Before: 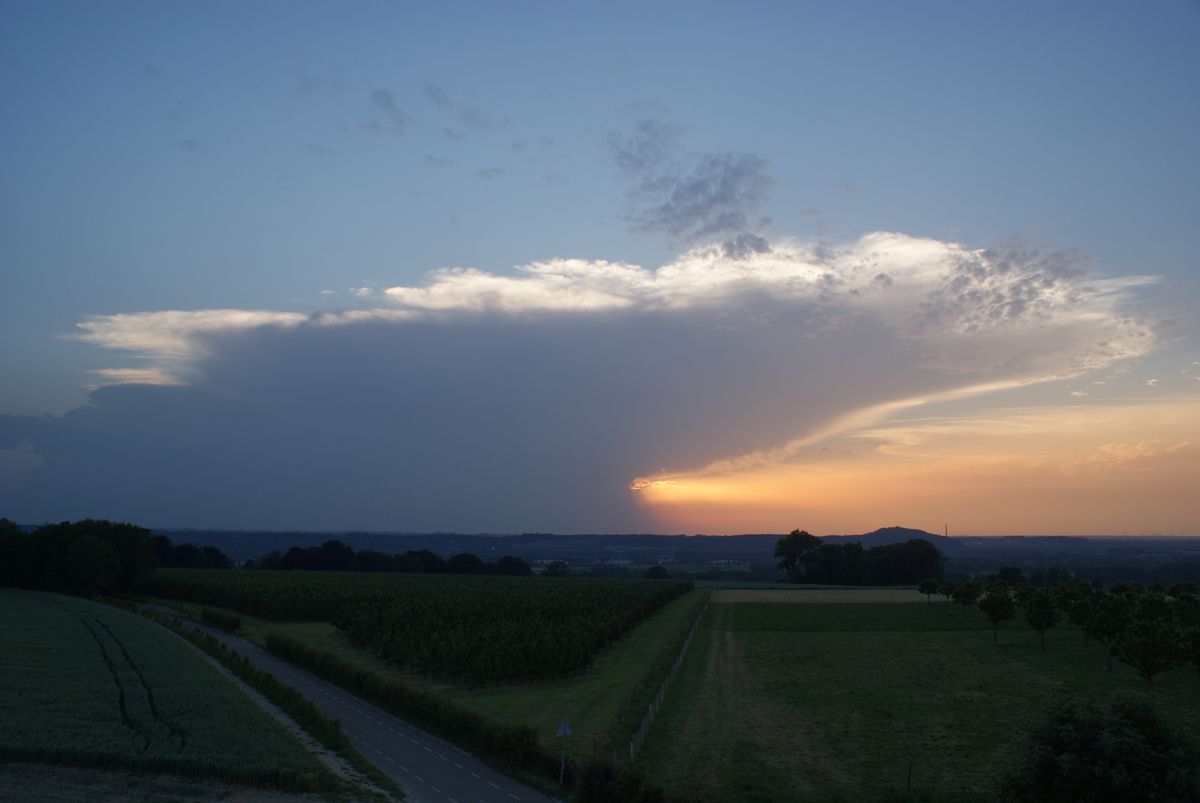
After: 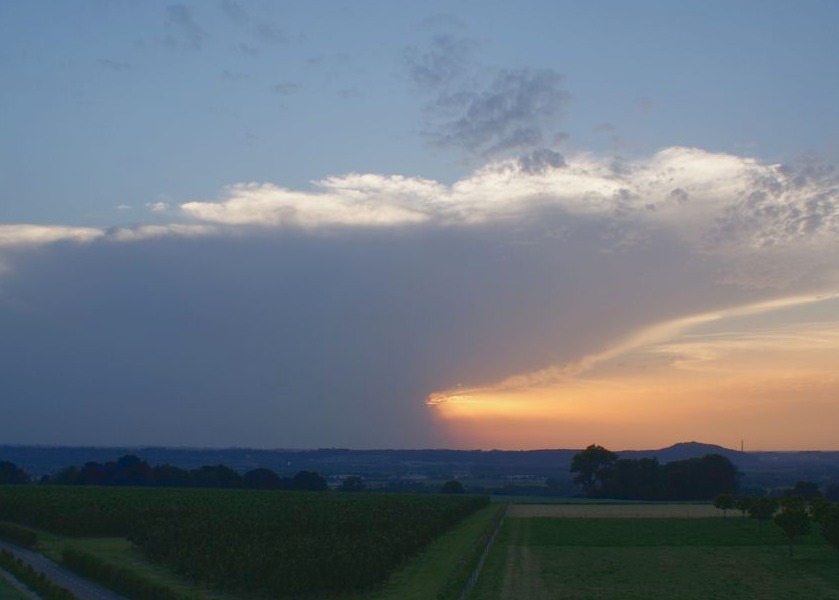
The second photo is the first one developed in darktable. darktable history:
crop and rotate: left 17.046%, top 10.659%, right 12.989%, bottom 14.553%
tone curve: curves: ch0 [(0, 0.068) (1, 0.961)], color space Lab, linked channels, preserve colors none
